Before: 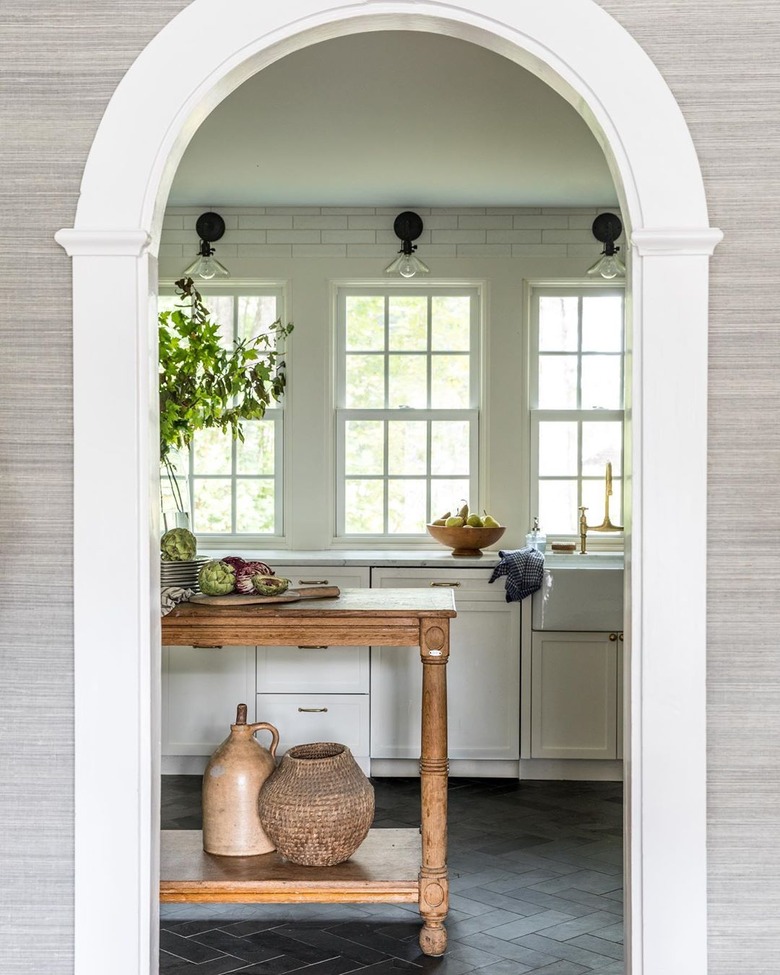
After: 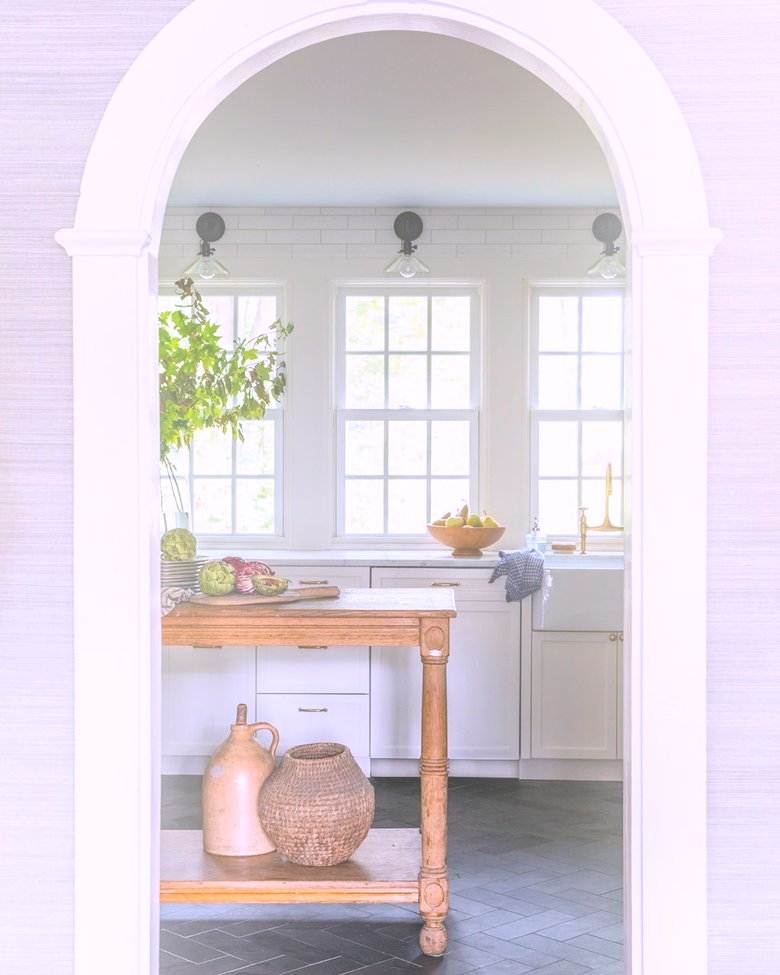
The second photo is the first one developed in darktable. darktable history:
bloom: size 38%, threshold 95%, strength 30%
white balance: red 1.042, blue 1.17
